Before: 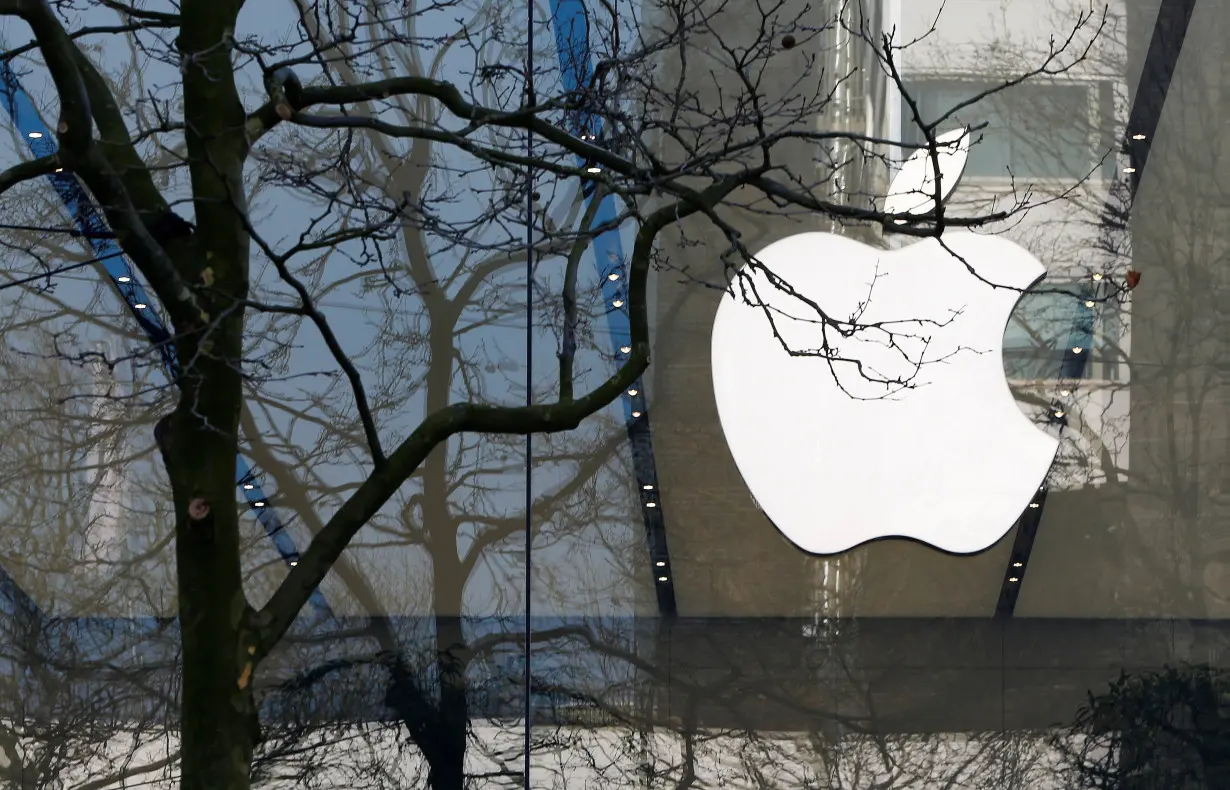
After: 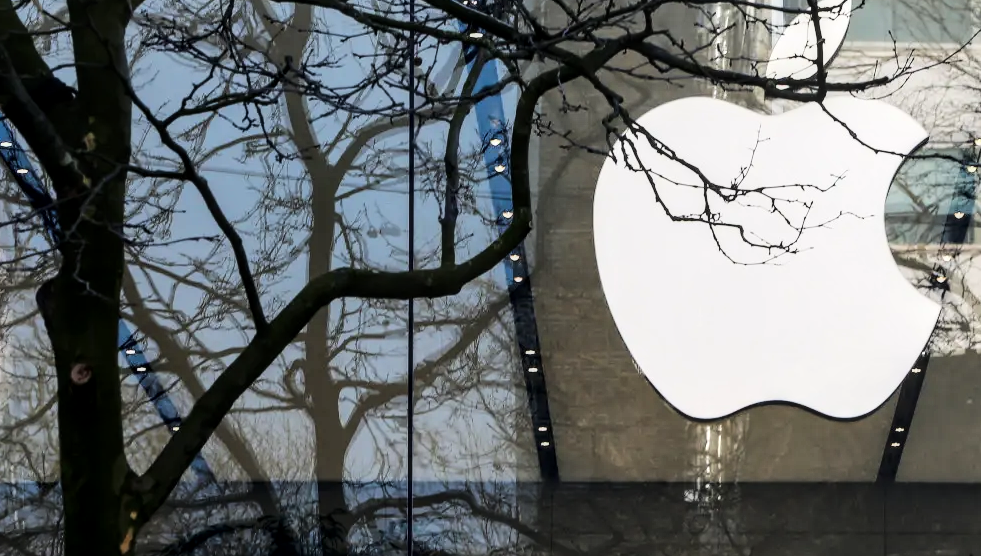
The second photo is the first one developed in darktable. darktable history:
base curve: curves: ch0 [(0, 0) (0.036, 0.025) (0.121, 0.166) (0.206, 0.329) (0.605, 0.79) (1, 1)]
crop: left 9.633%, top 17.093%, right 10.583%, bottom 12.408%
local contrast: on, module defaults
